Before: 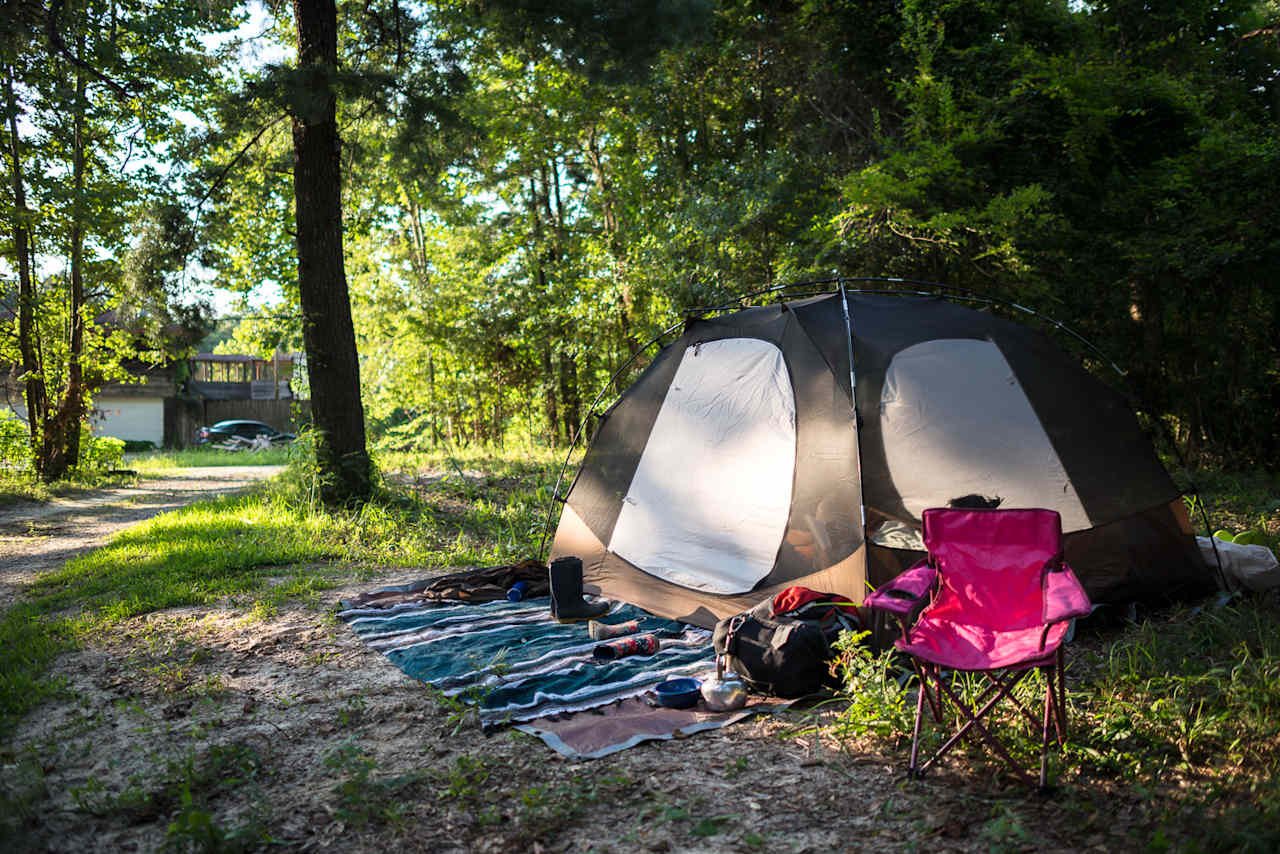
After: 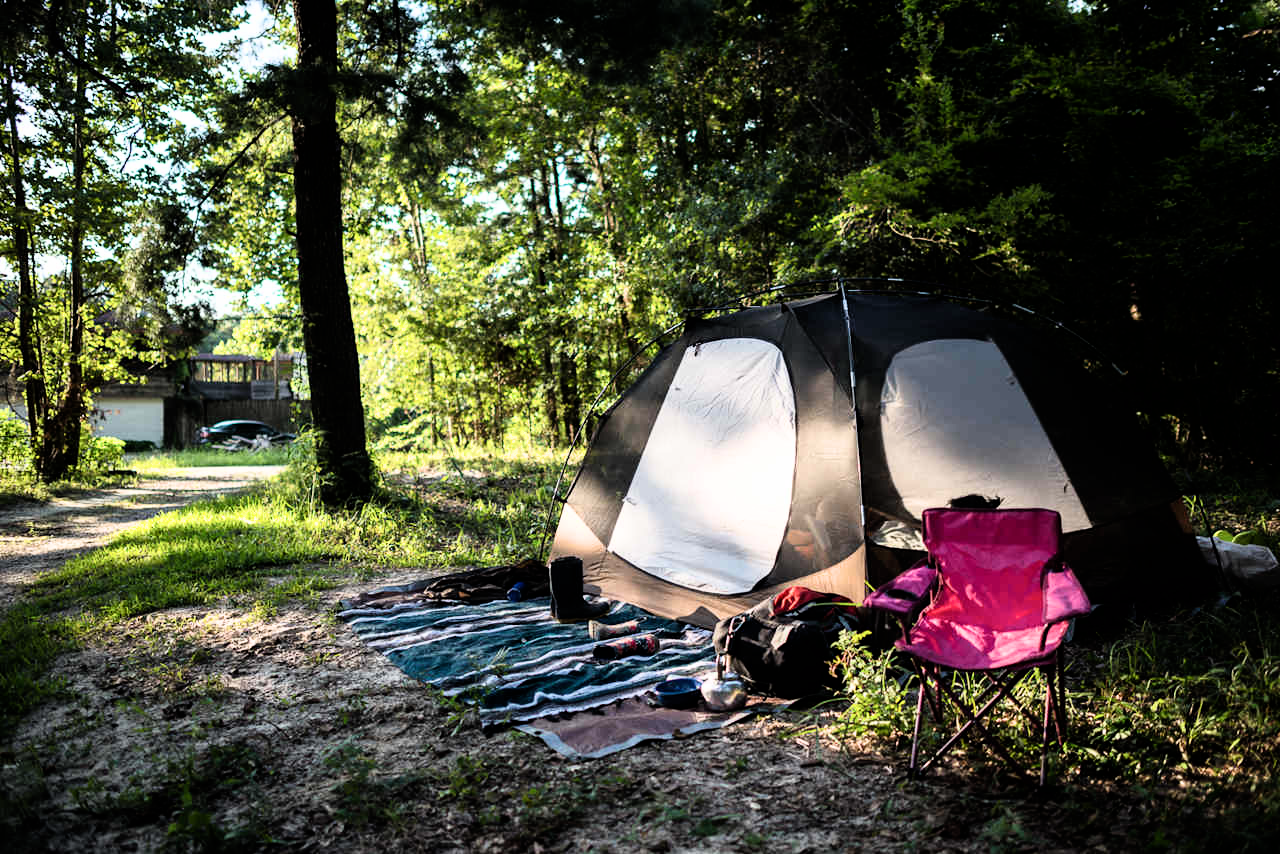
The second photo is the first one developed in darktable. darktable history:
filmic rgb: black relative exposure -6.46 EV, white relative exposure 2.43 EV, target white luminance 99.884%, hardness 5.27, latitude 0.578%, contrast 1.429, highlights saturation mix 2.74%
